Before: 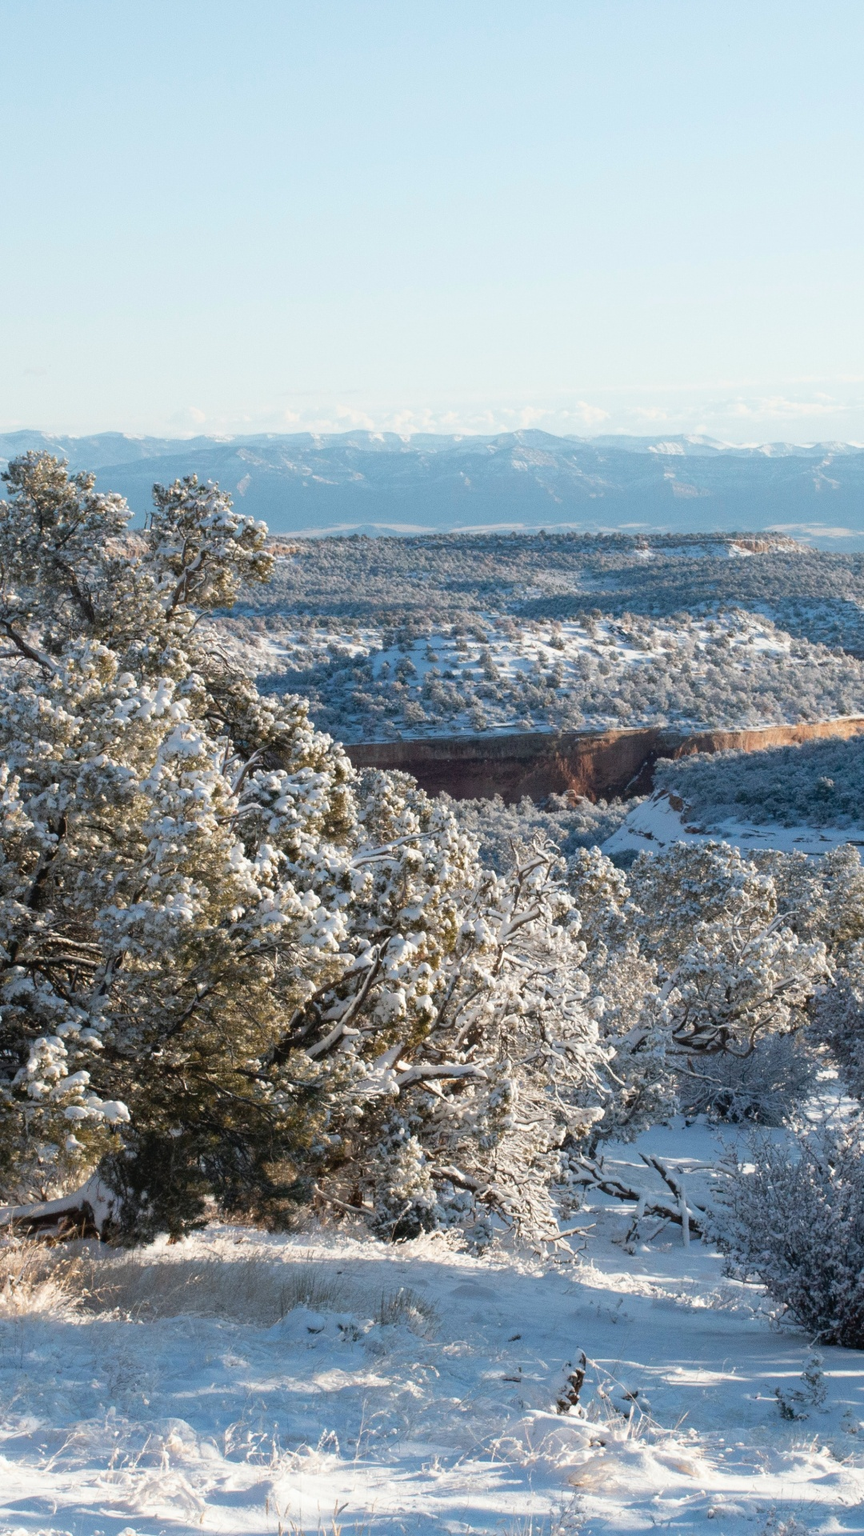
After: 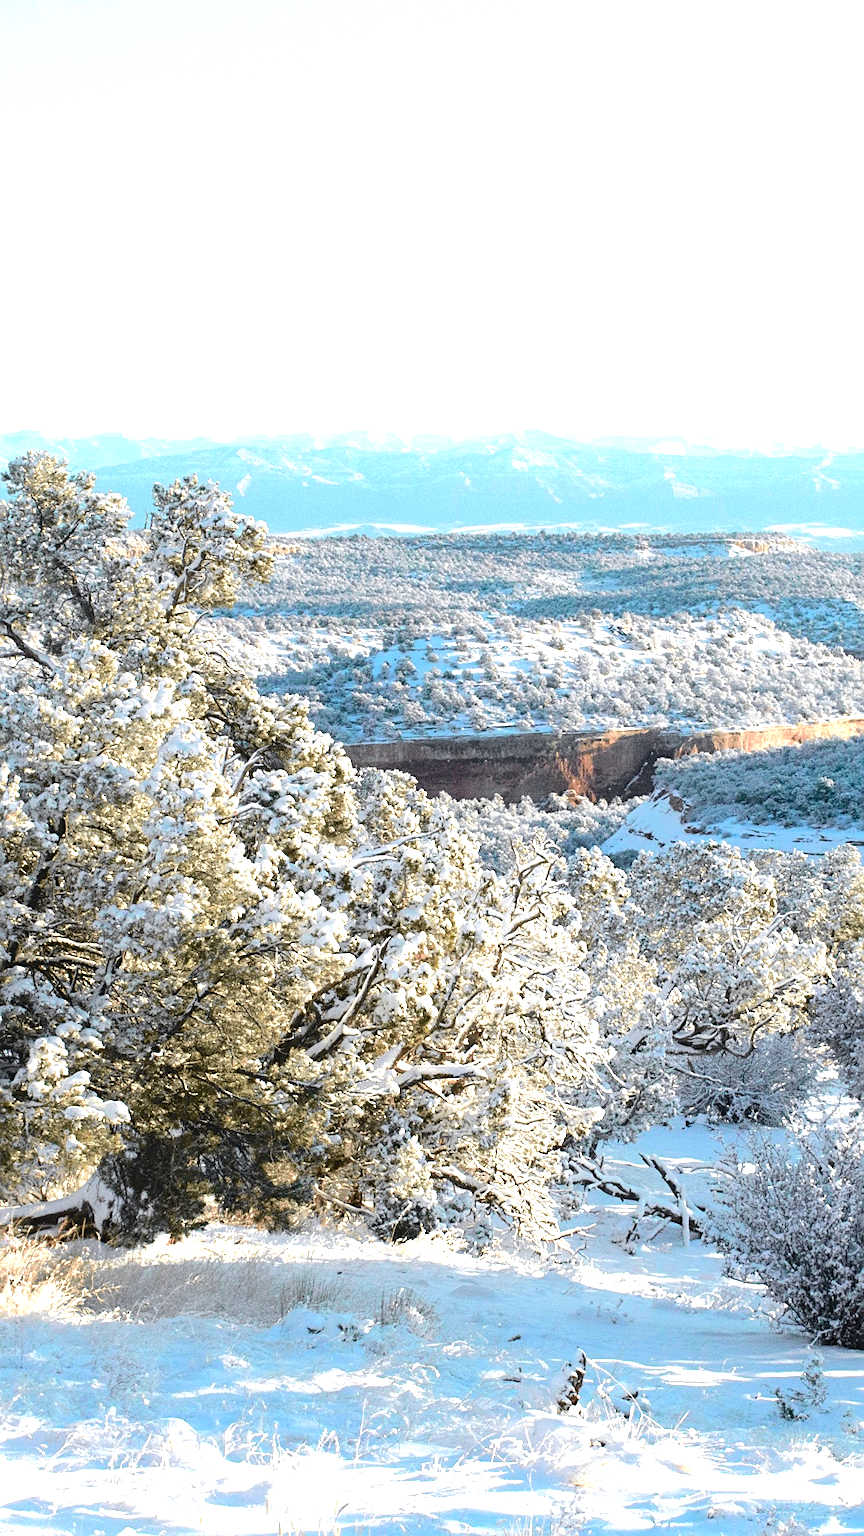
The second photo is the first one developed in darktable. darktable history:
exposure: black level correction 0, exposure 1.1 EV, compensate exposure bias true, compensate highlight preservation false
tone curve: curves: ch0 [(0, 0.023) (0.037, 0.04) (0.131, 0.128) (0.304, 0.331) (0.504, 0.584) (0.616, 0.687) (0.704, 0.764) (0.808, 0.823) (1, 1)]; ch1 [(0, 0) (0.301, 0.3) (0.477, 0.472) (0.493, 0.497) (0.508, 0.501) (0.544, 0.541) (0.563, 0.565) (0.626, 0.66) (0.721, 0.776) (1, 1)]; ch2 [(0, 0) (0.249, 0.216) (0.349, 0.343) (0.424, 0.442) (0.476, 0.483) (0.502, 0.5) (0.517, 0.519) (0.532, 0.553) (0.569, 0.587) (0.634, 0.628) (0.706, 0.729) (0.828, 0.742) (1, 0.9)], color space Lab, independent channels, preserve colors none
sharpen: on, module defaults
